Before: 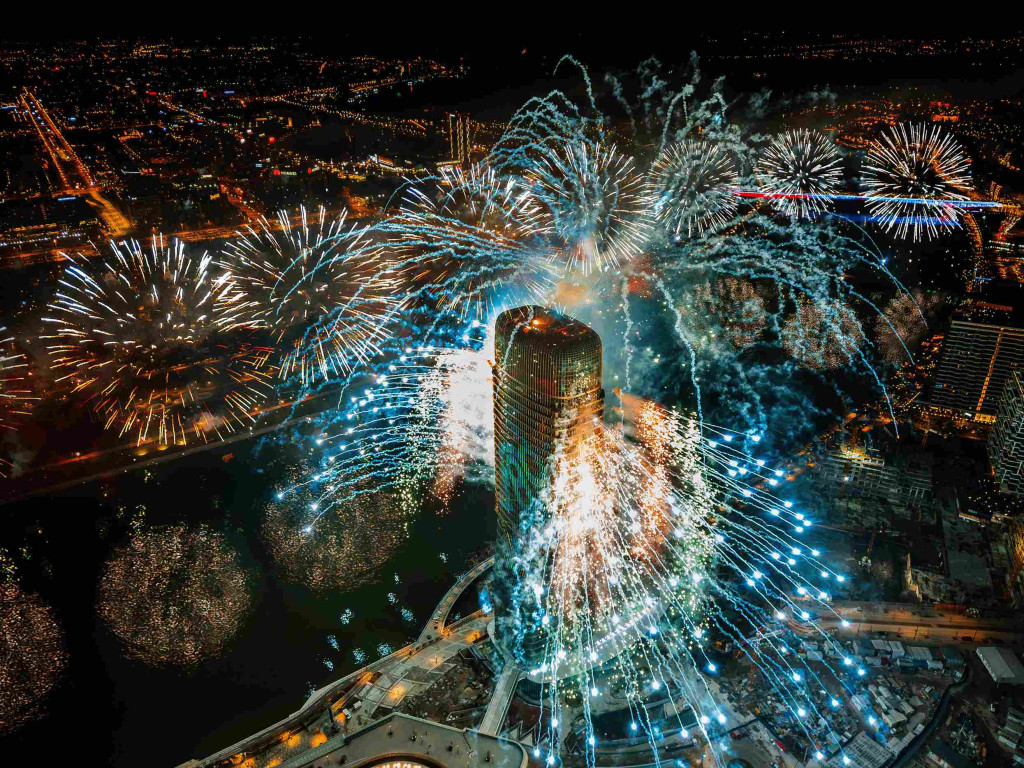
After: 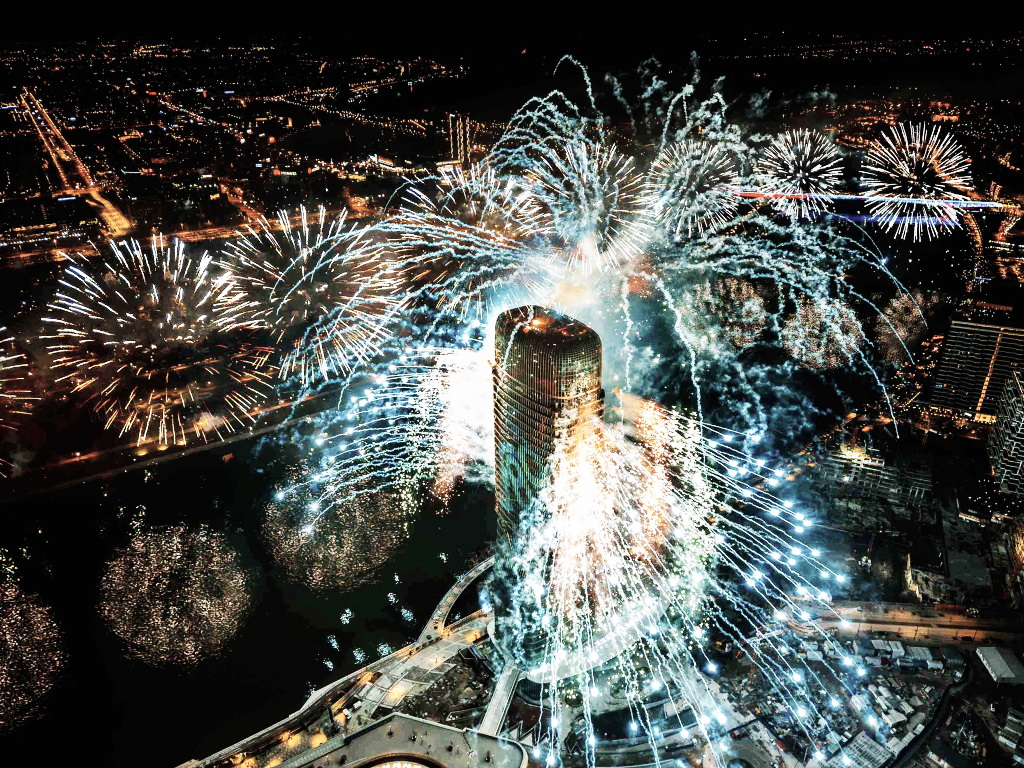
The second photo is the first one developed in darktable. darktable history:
base curve: curves: ch0 [(0, 0) (0.007, 0.004) (0.027, 0.03) (0.046, 0.07) (0.207, 0.54) (0.442, 0.872) (0.673, 0.972) (1, 1)], preserve colors none
color correction: highlights b* 0.027, saturation 0.528
